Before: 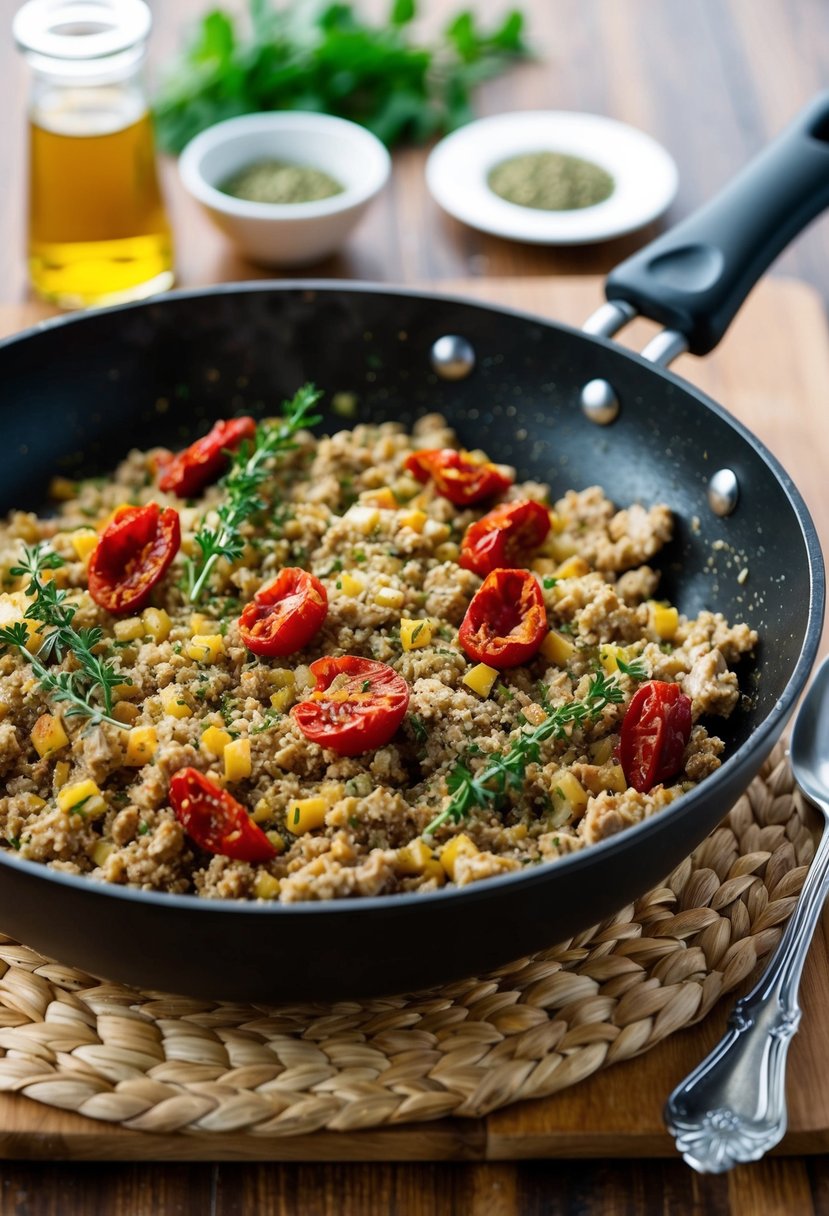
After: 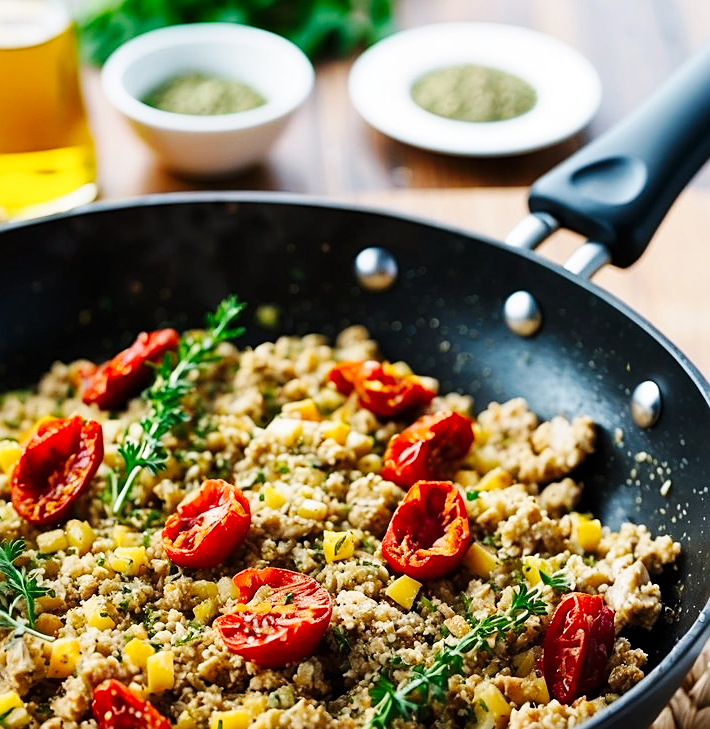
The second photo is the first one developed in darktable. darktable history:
sharpen: on, module defaults
crop and rotate: left 9.329%, top 7.286%, right 4.975%, bottom 32.695%
base curve: curves: ch0 [(0, 0) (0.032, 0.025) (0.121, 0.166) (0.206, 0.329) (0.605, 0.79) (1, 1)], preserve colors none
